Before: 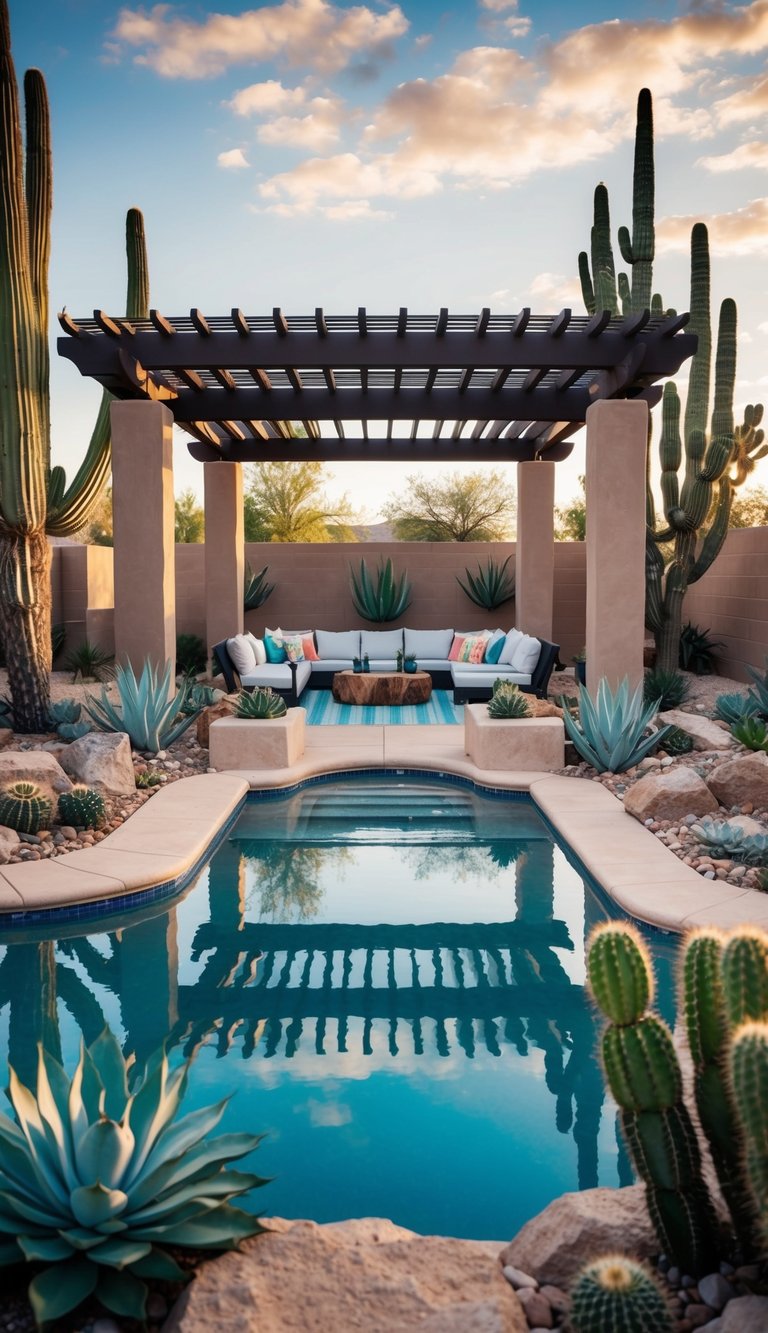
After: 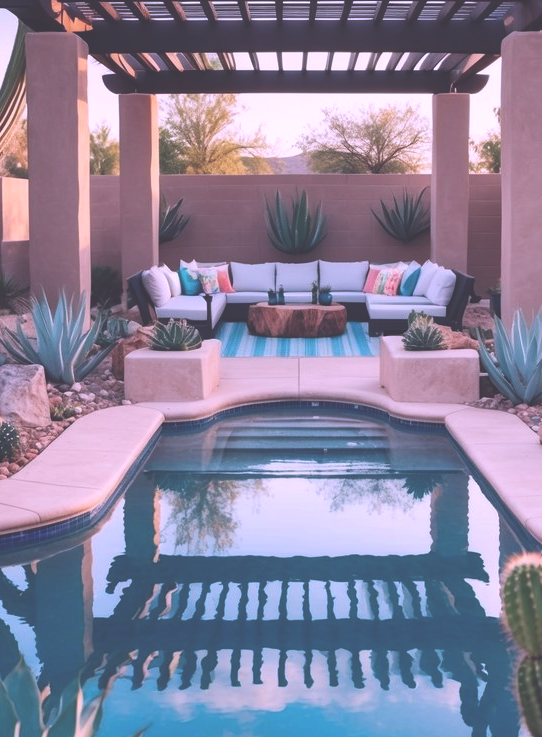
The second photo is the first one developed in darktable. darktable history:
crop: left 11.123%, top 27.61%, right 18.3%, bottom 17.034%
exposure: black level correction -0.041, exposure 0.064 EV, compensate highlight preservation false
color correction: highlights a* 15.03, highlights b* -25.07
